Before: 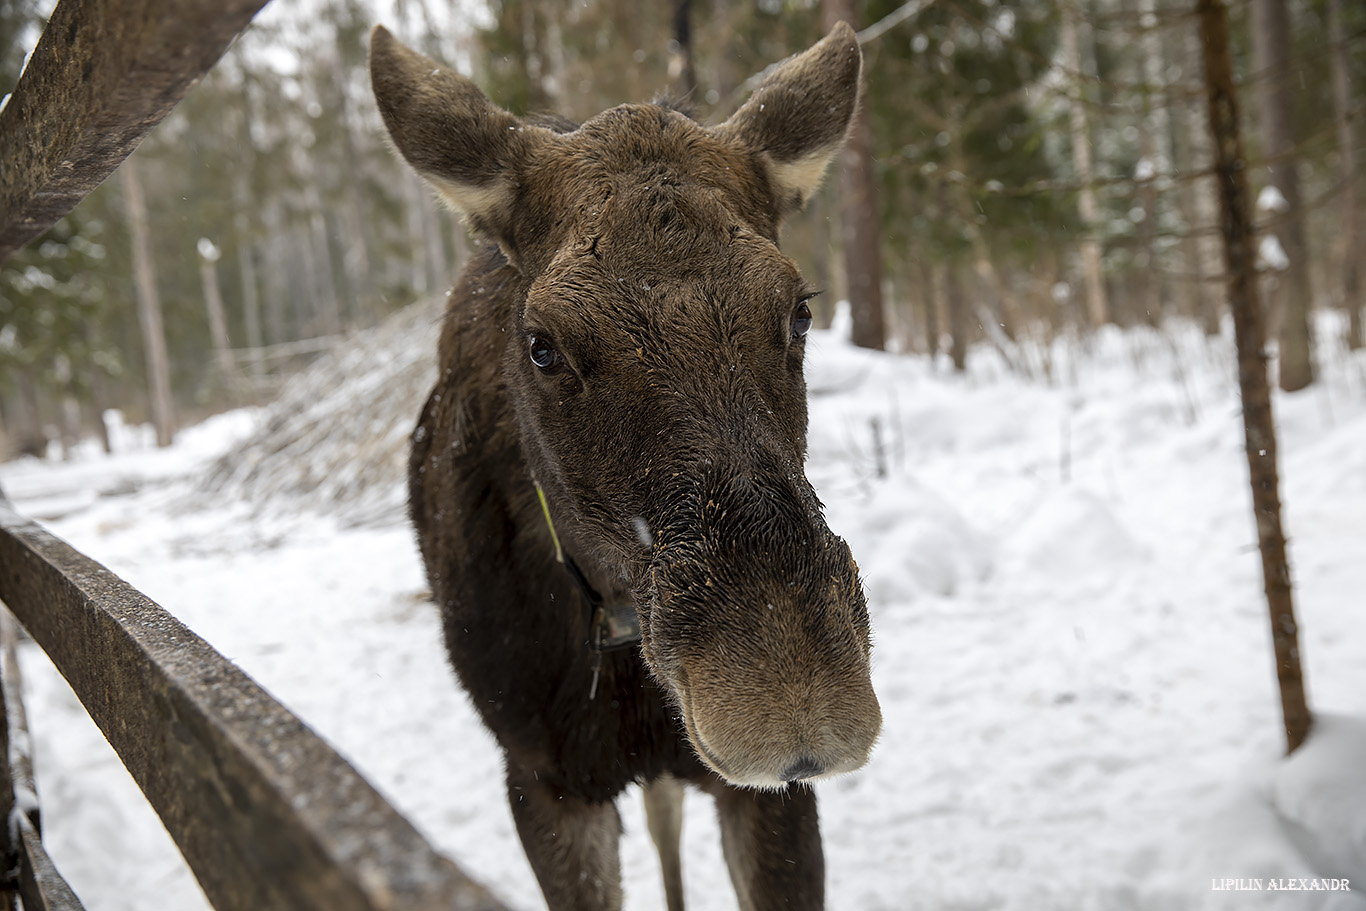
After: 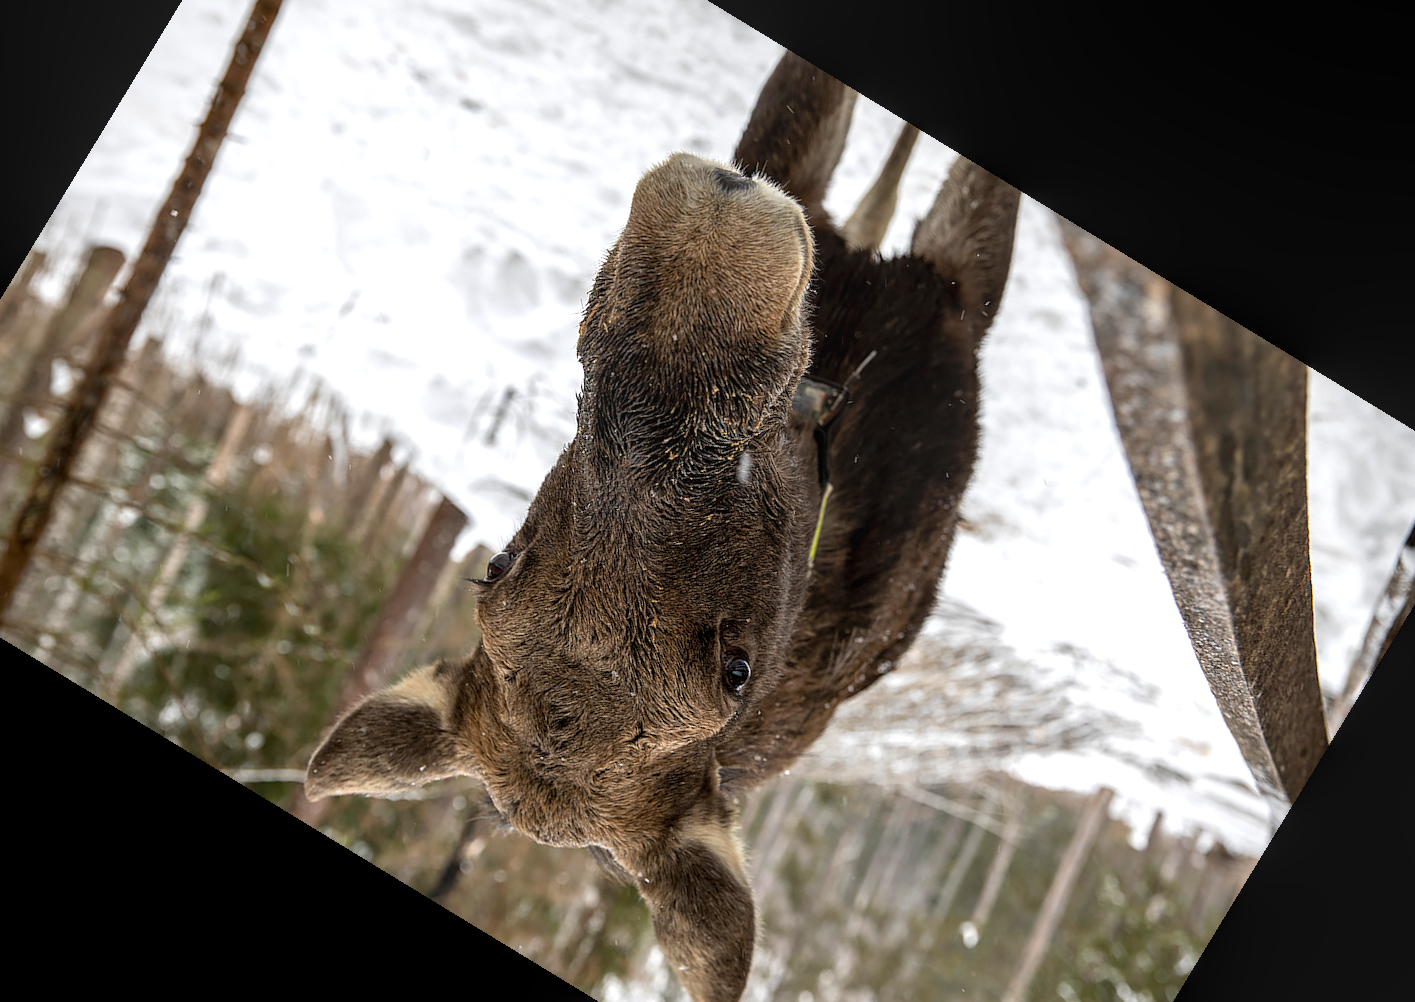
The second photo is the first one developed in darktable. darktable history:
exposure: black level correction 0, compensate exposure bias true, compensate highlight preservation false
local contrast: on, module defaults
crop and rotate: angle 148.68°, left 9.111%, top 15.603%, right 4.588%, bottom 17.041%
